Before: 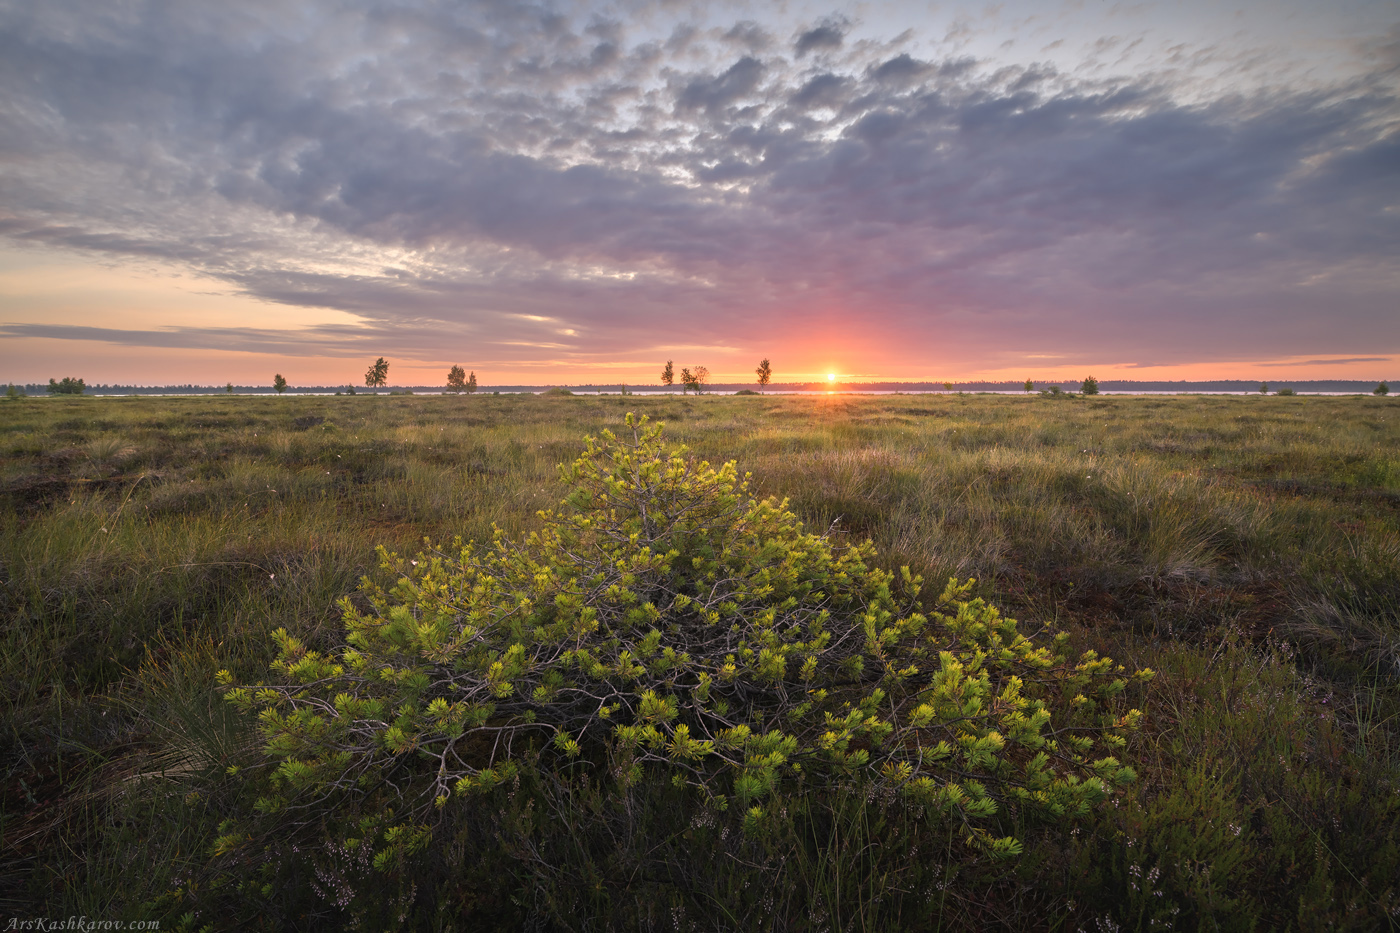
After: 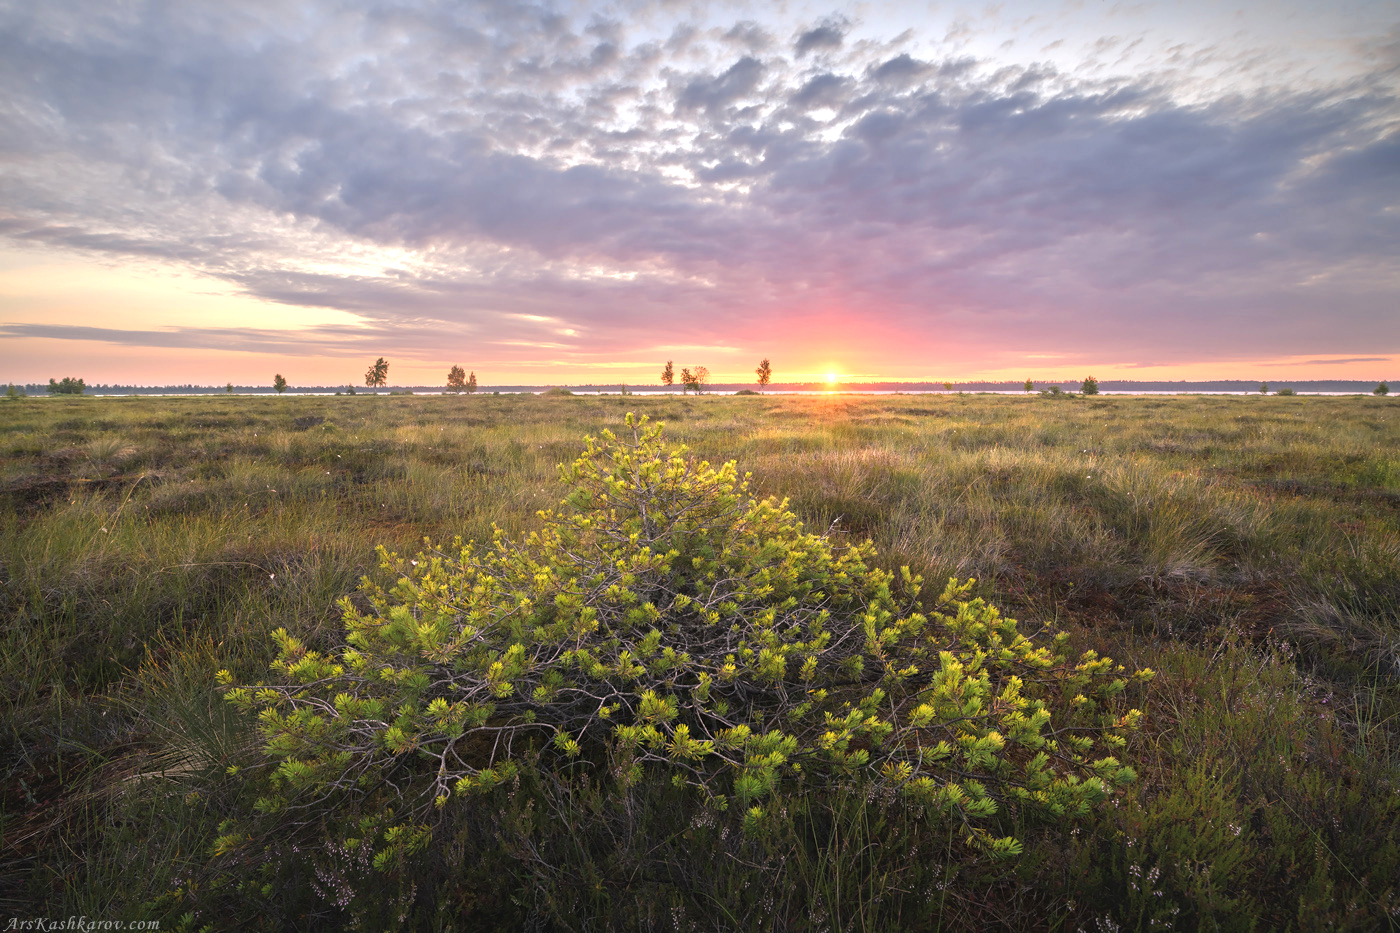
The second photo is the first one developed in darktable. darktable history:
exposure: exposure 0.701 EV, compensate highlight preservation false
